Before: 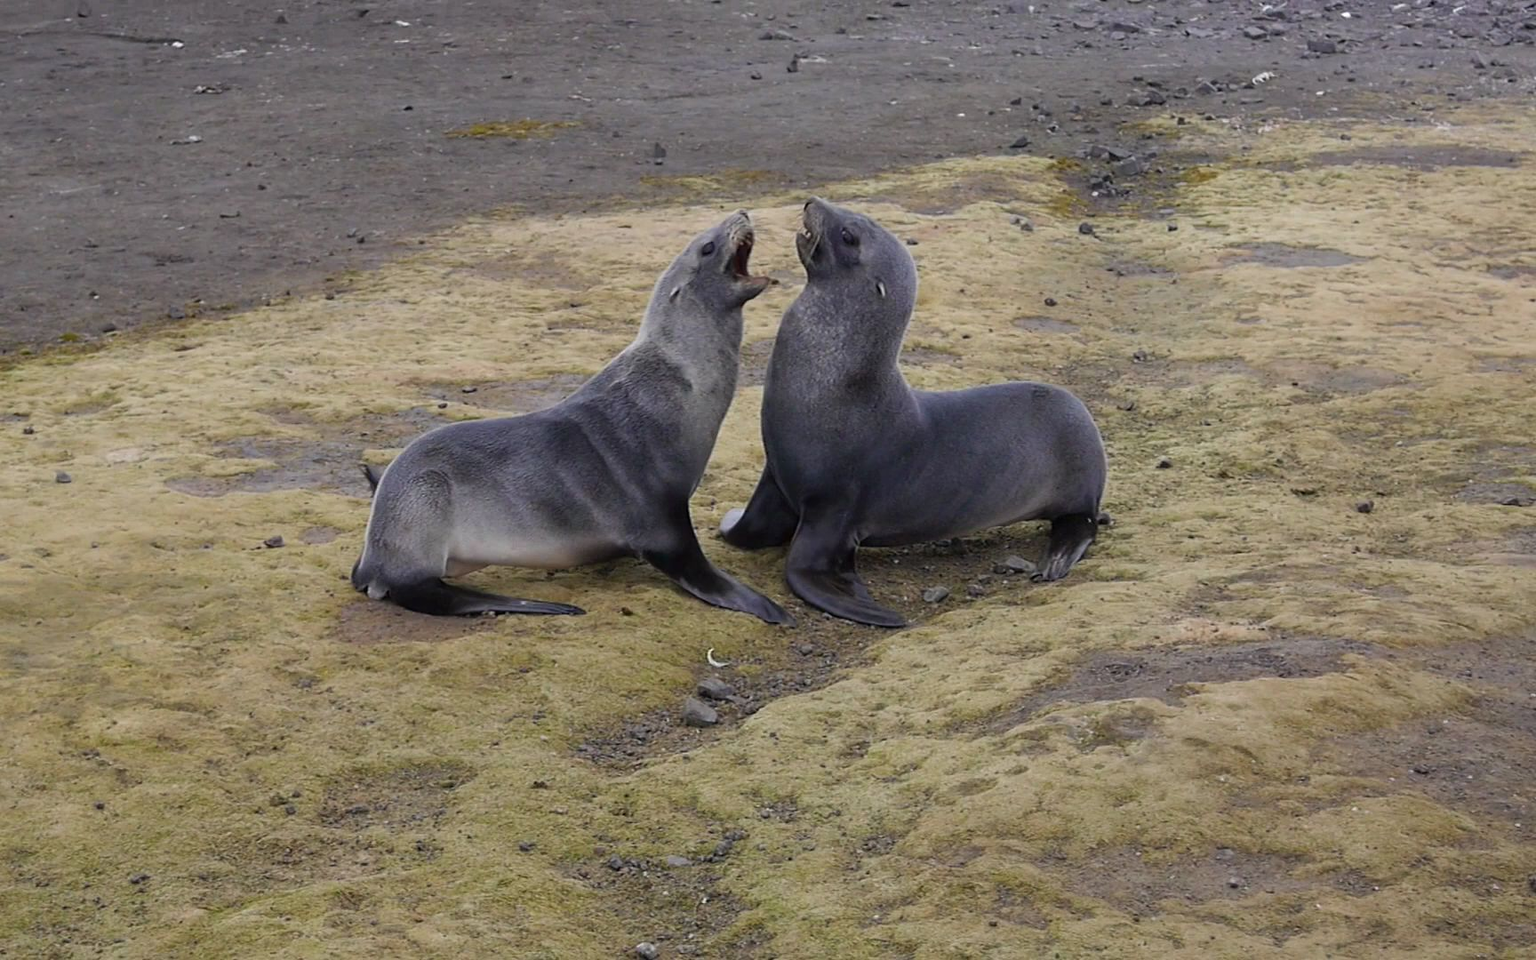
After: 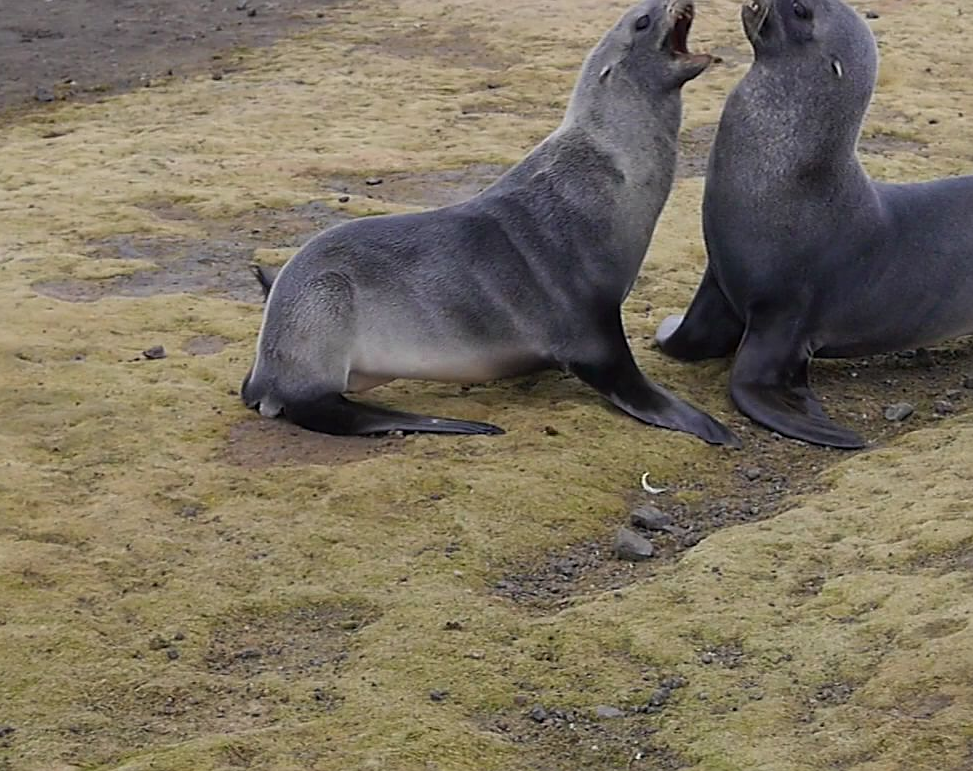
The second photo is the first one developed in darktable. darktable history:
crop: left 8.966%, top 23.852%, right 34.699%, bottom 4.703%
sharpen: radius 1.864, amount 0.398, threshold 1.271
